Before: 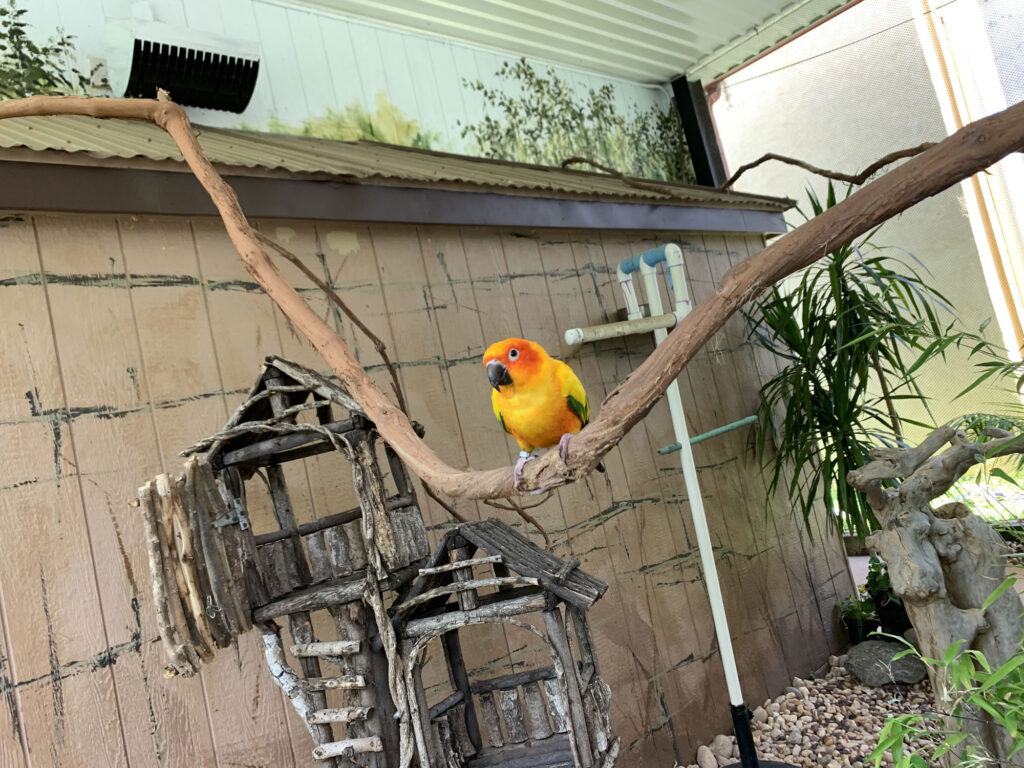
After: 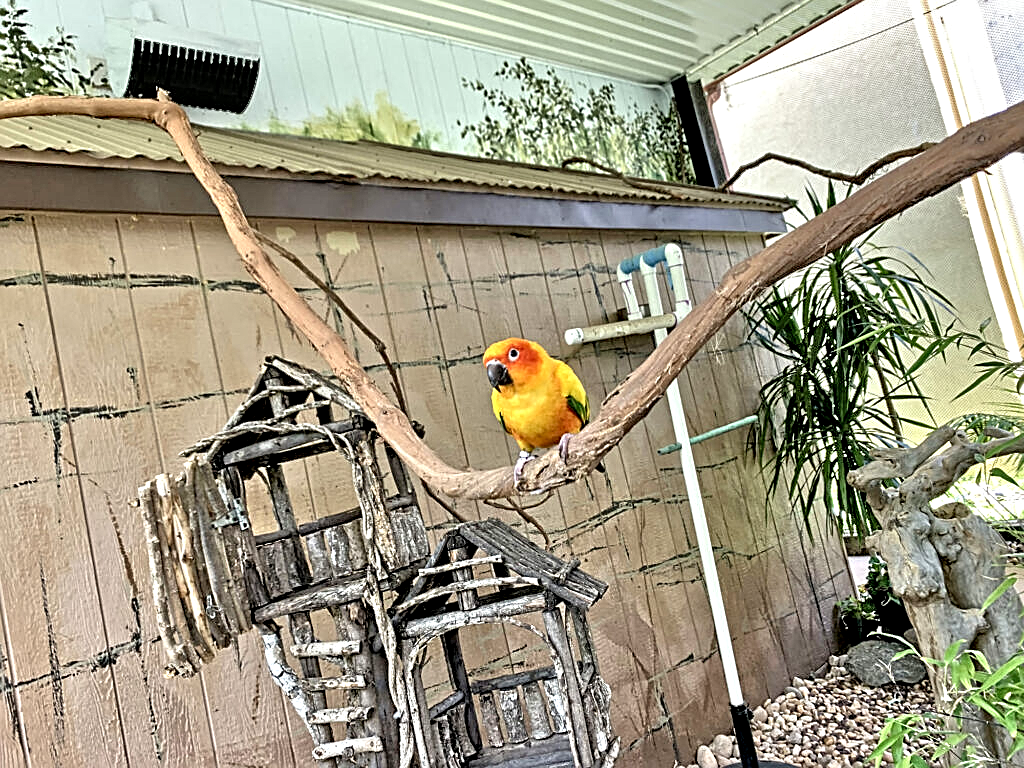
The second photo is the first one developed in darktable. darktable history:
sharpen: on, module defaults
contrast equalizer: octaves 7, y [[0.5, 0.542, 0.583, 0.625, 0.667, 0.708], [0.5 ×6], [0.5 ×6], [0 ×6], [0 ×6]]
tone equalizer: -7 EV 0.15 EV, -6 EV 0.6 EV, -5 EV 1.15 EV, -4 EV 1.33 EV, -3 EV 1.15 EV, -2 EV 0.6 EV, -1 EV 0.15 EV, mask exposure compensation -0.5 EV
